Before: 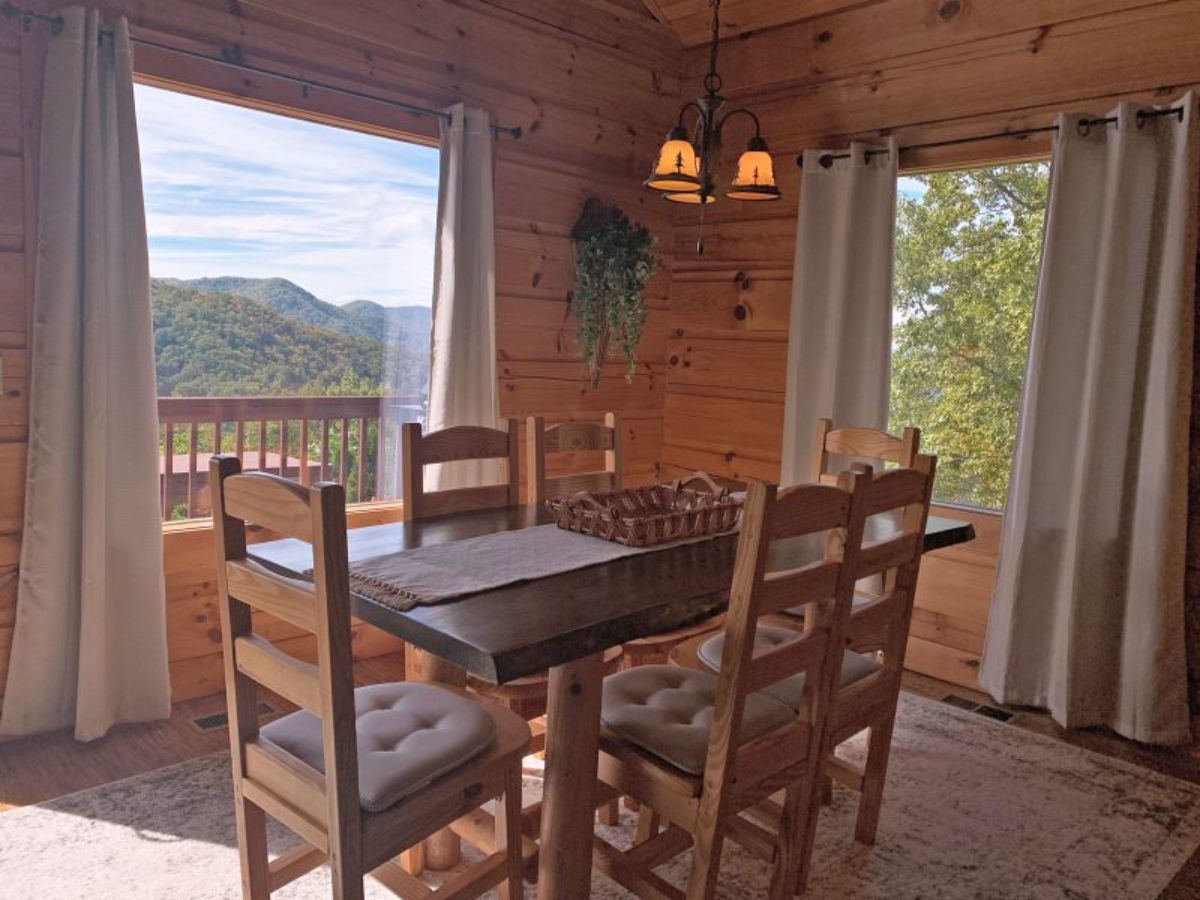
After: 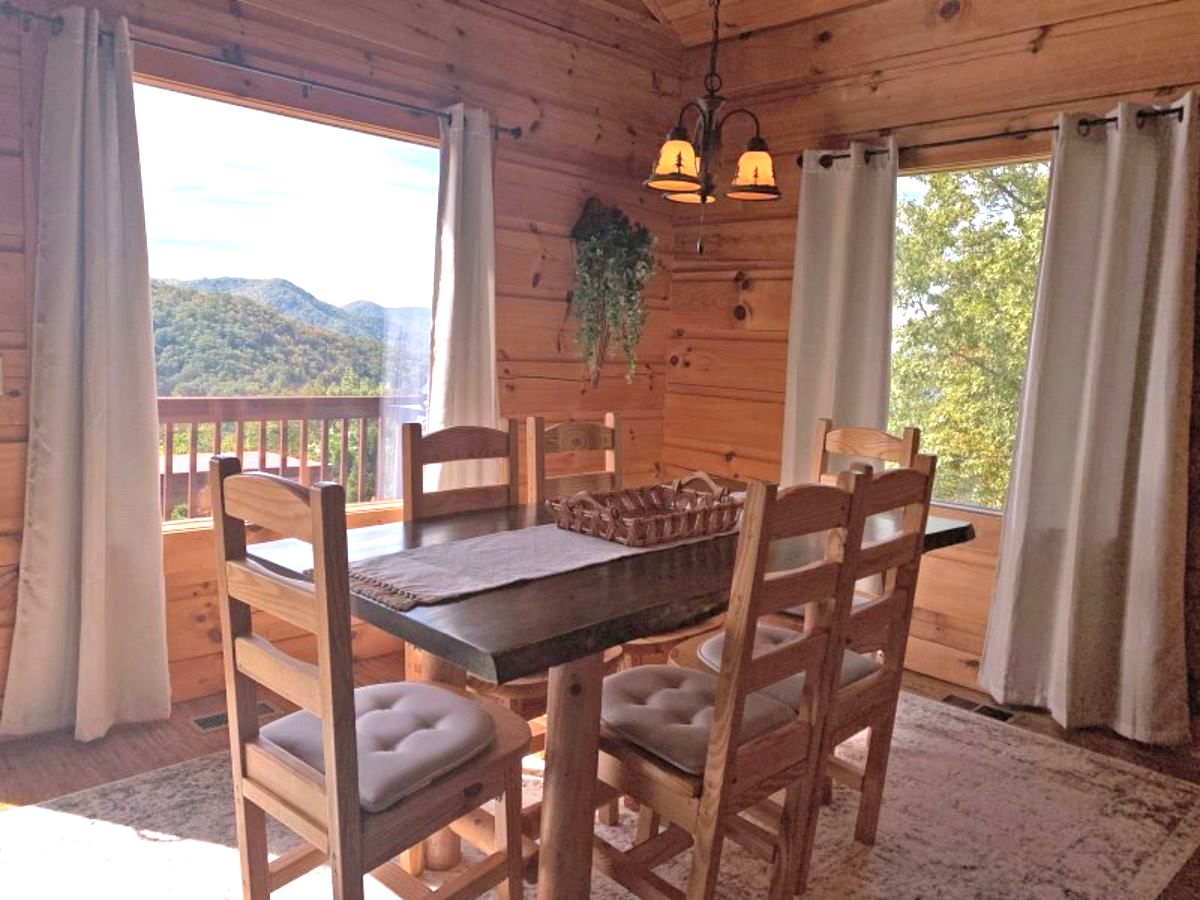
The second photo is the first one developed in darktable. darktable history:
exposure: exposure 0.772 EV, compensate highlight preservation false
